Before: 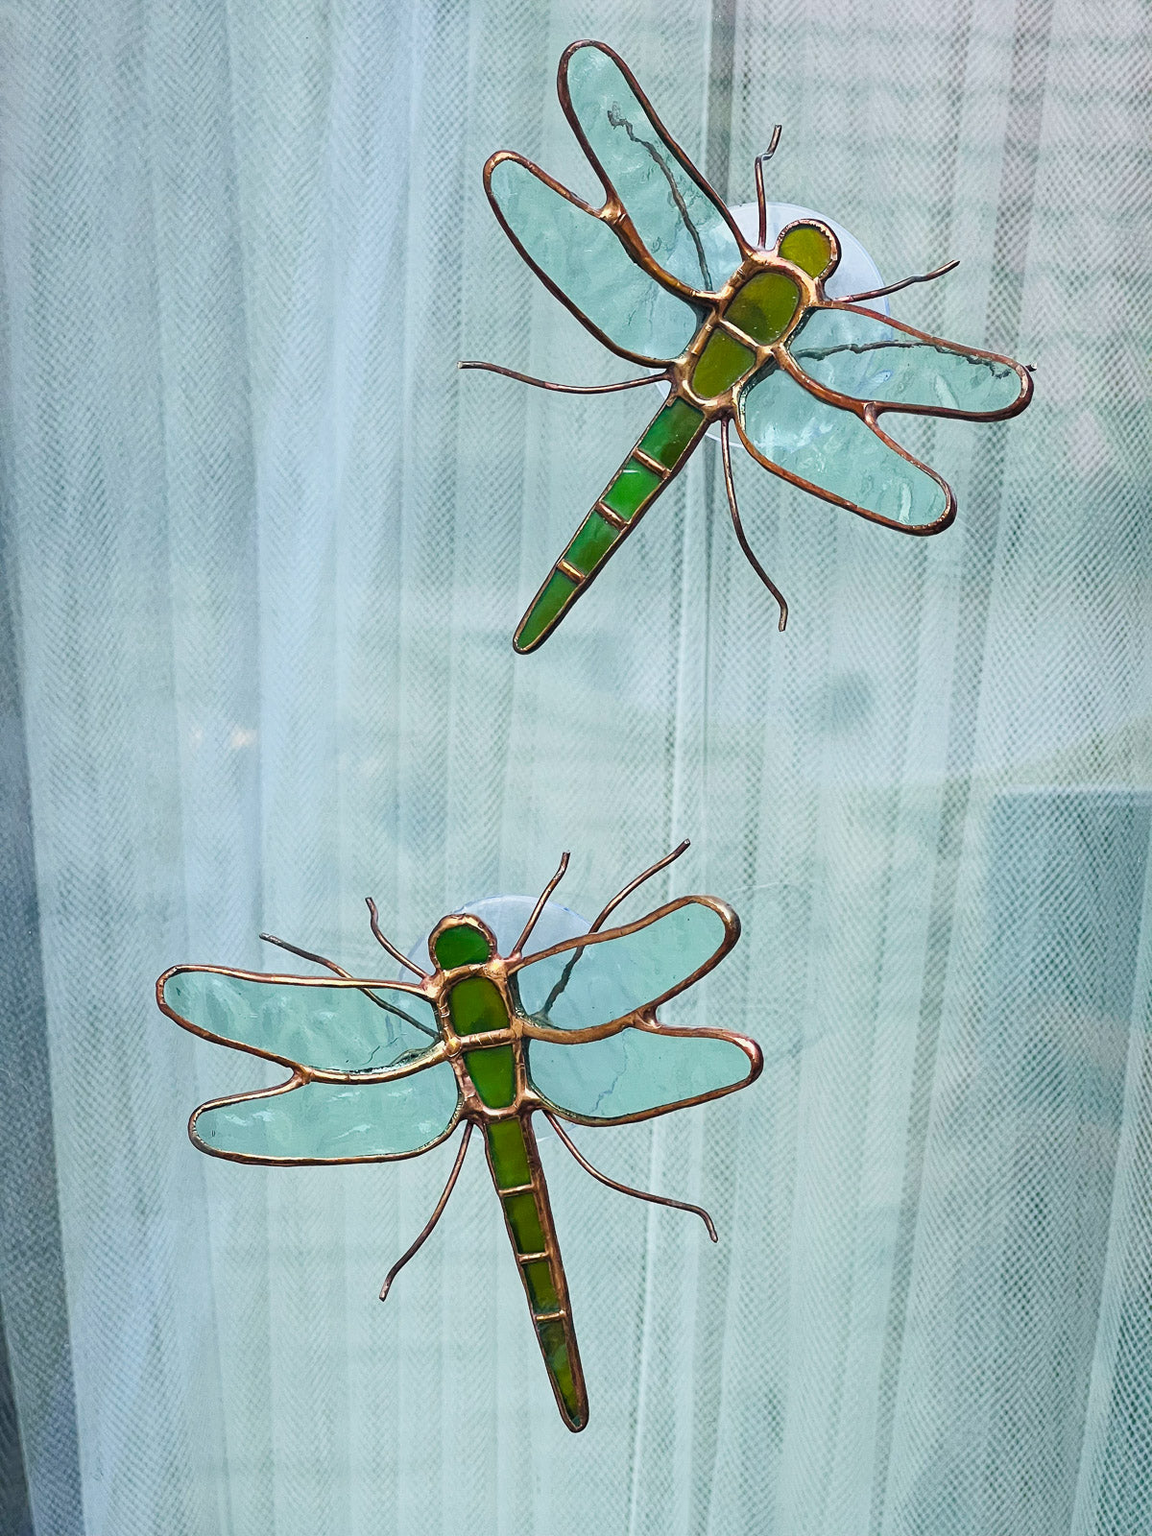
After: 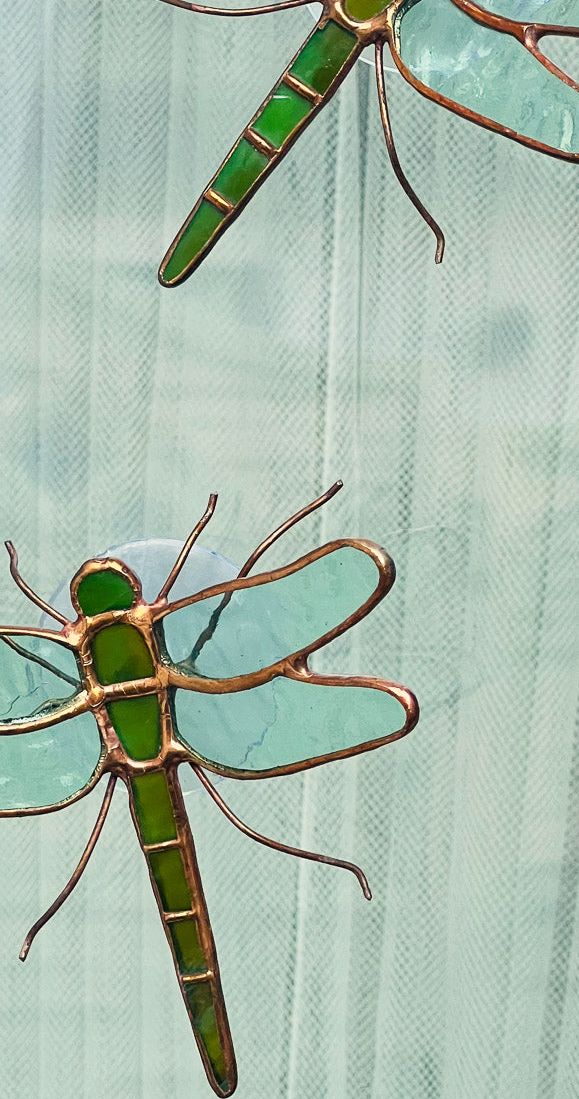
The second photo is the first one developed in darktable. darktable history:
white balance: red 1.045, blue 0.932
crop: left 31.379%, top 24.658%, right 20.326%, bottom 6.628%
